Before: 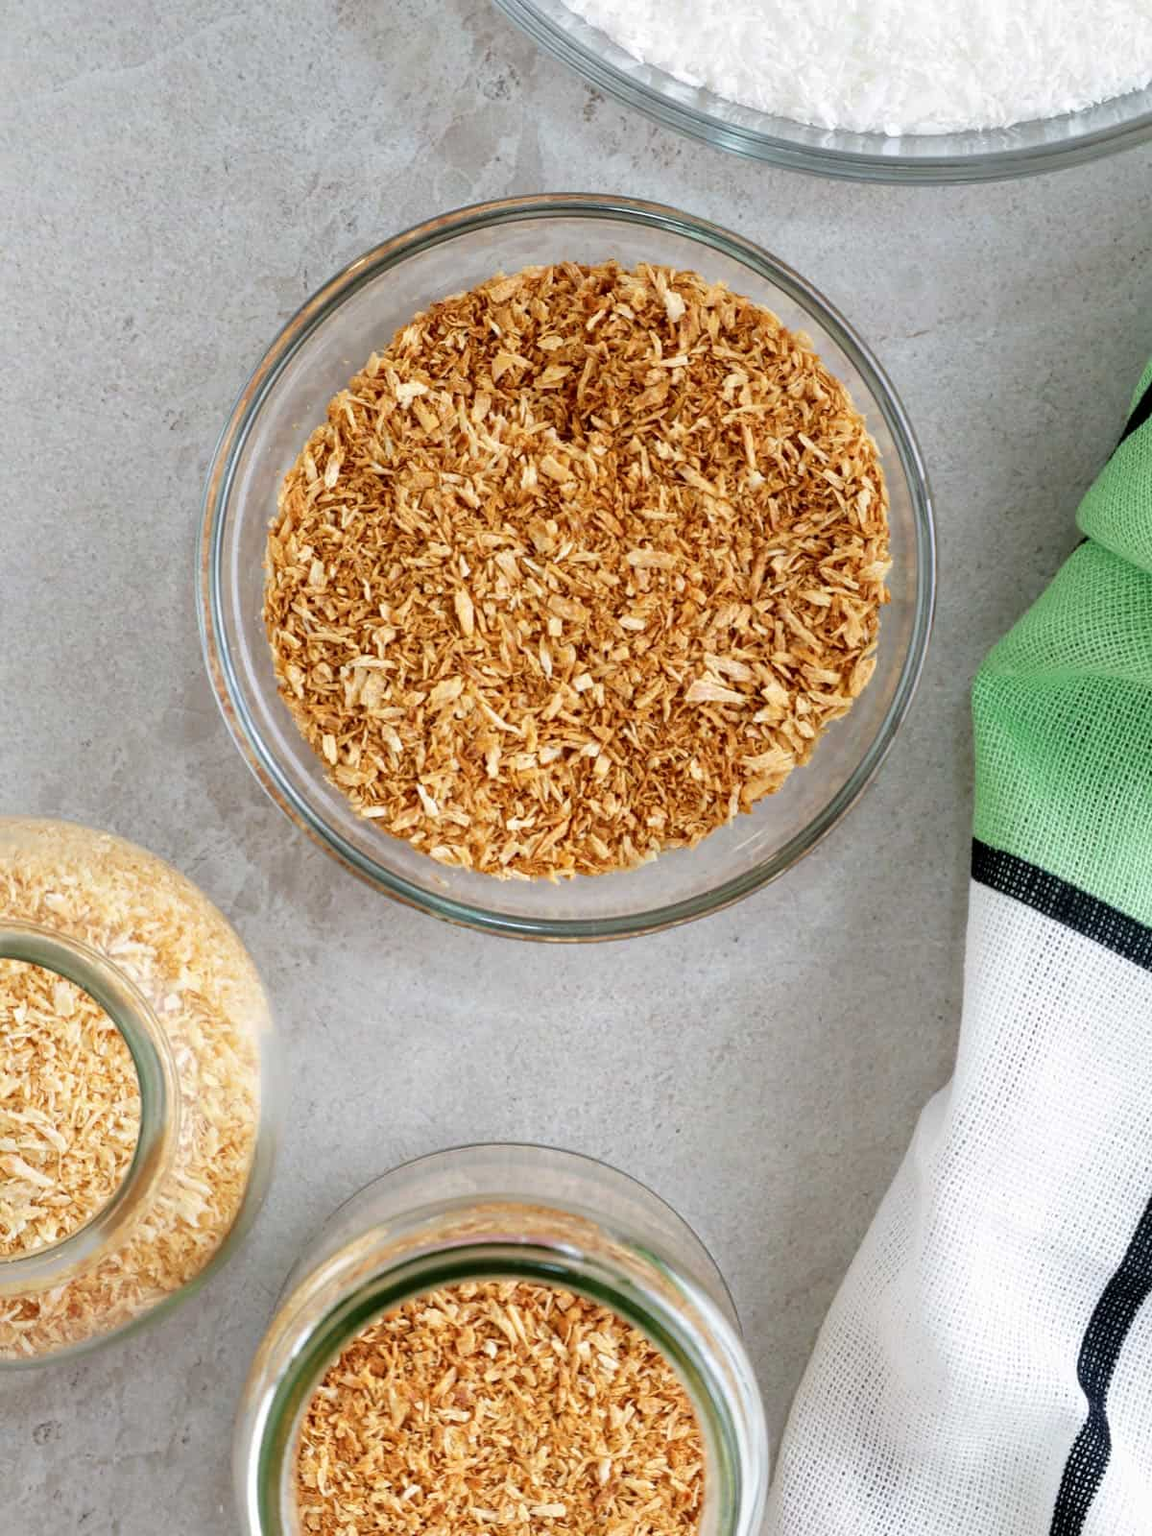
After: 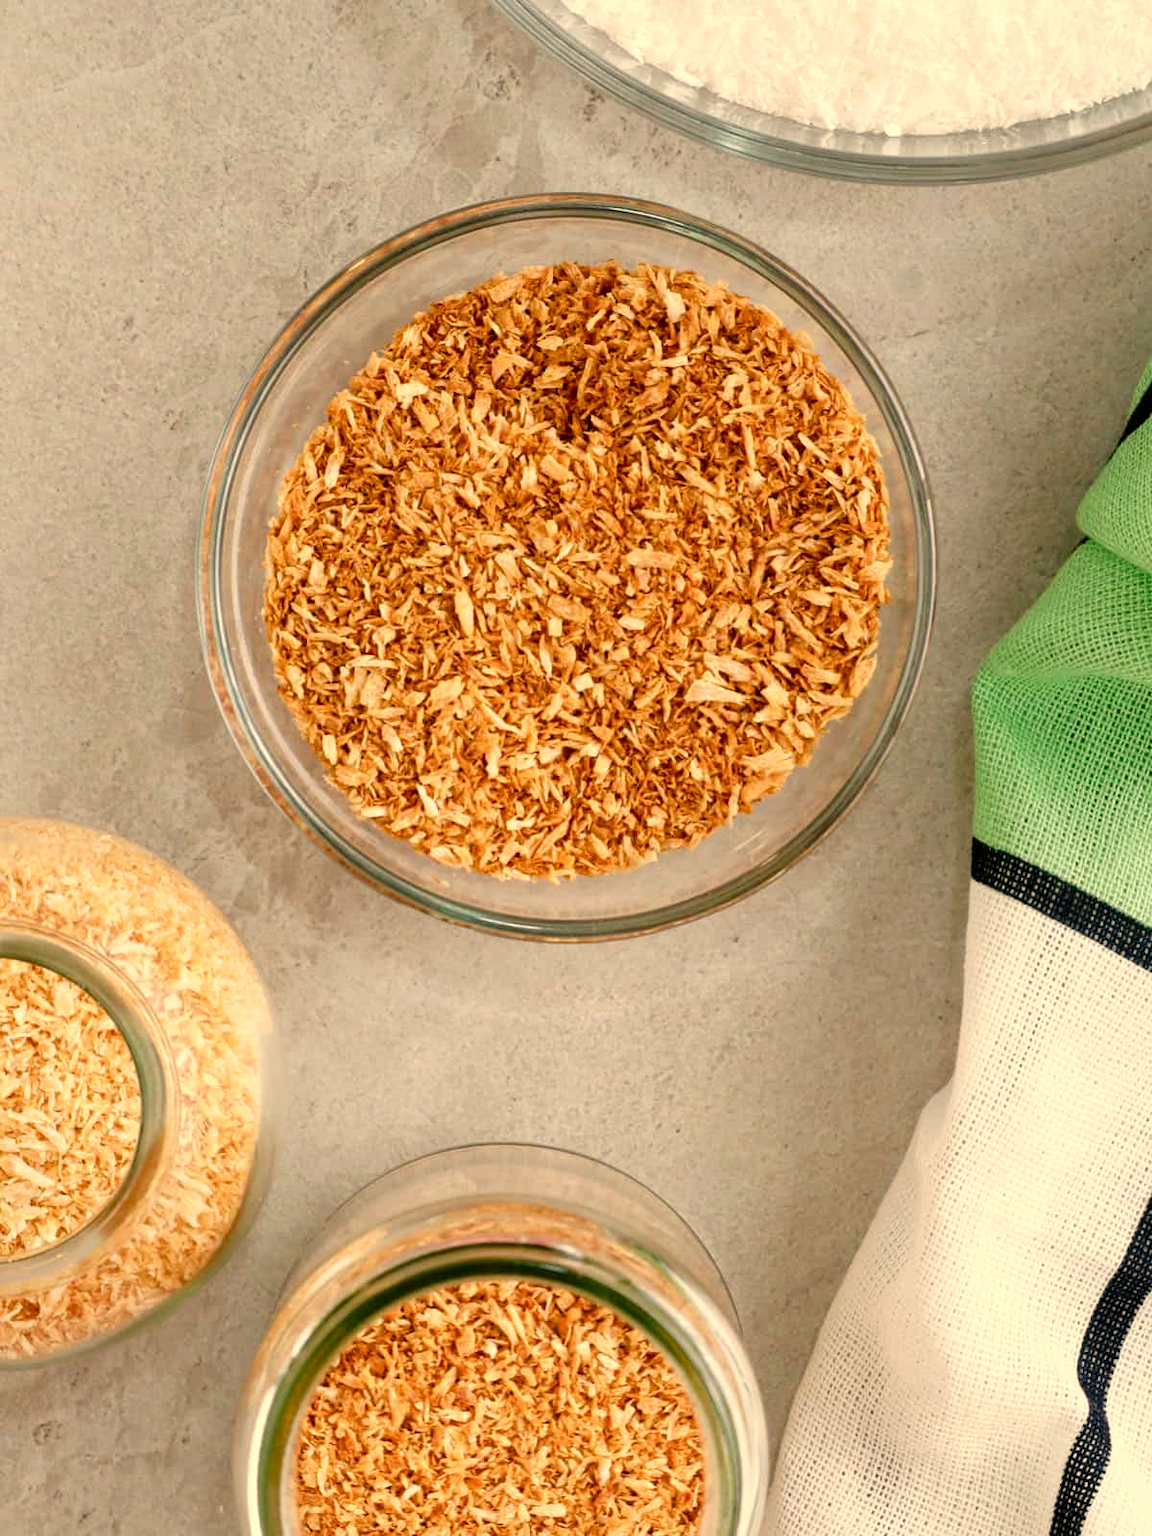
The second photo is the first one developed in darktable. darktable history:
color balance rgb: perceptual saturation grading › global saturation 20%, perceptual saturation grading › highlights -25%, perceptual saturation grading › shadows 25%
white balance: red 1.138, green 0.996, blue 0.812
